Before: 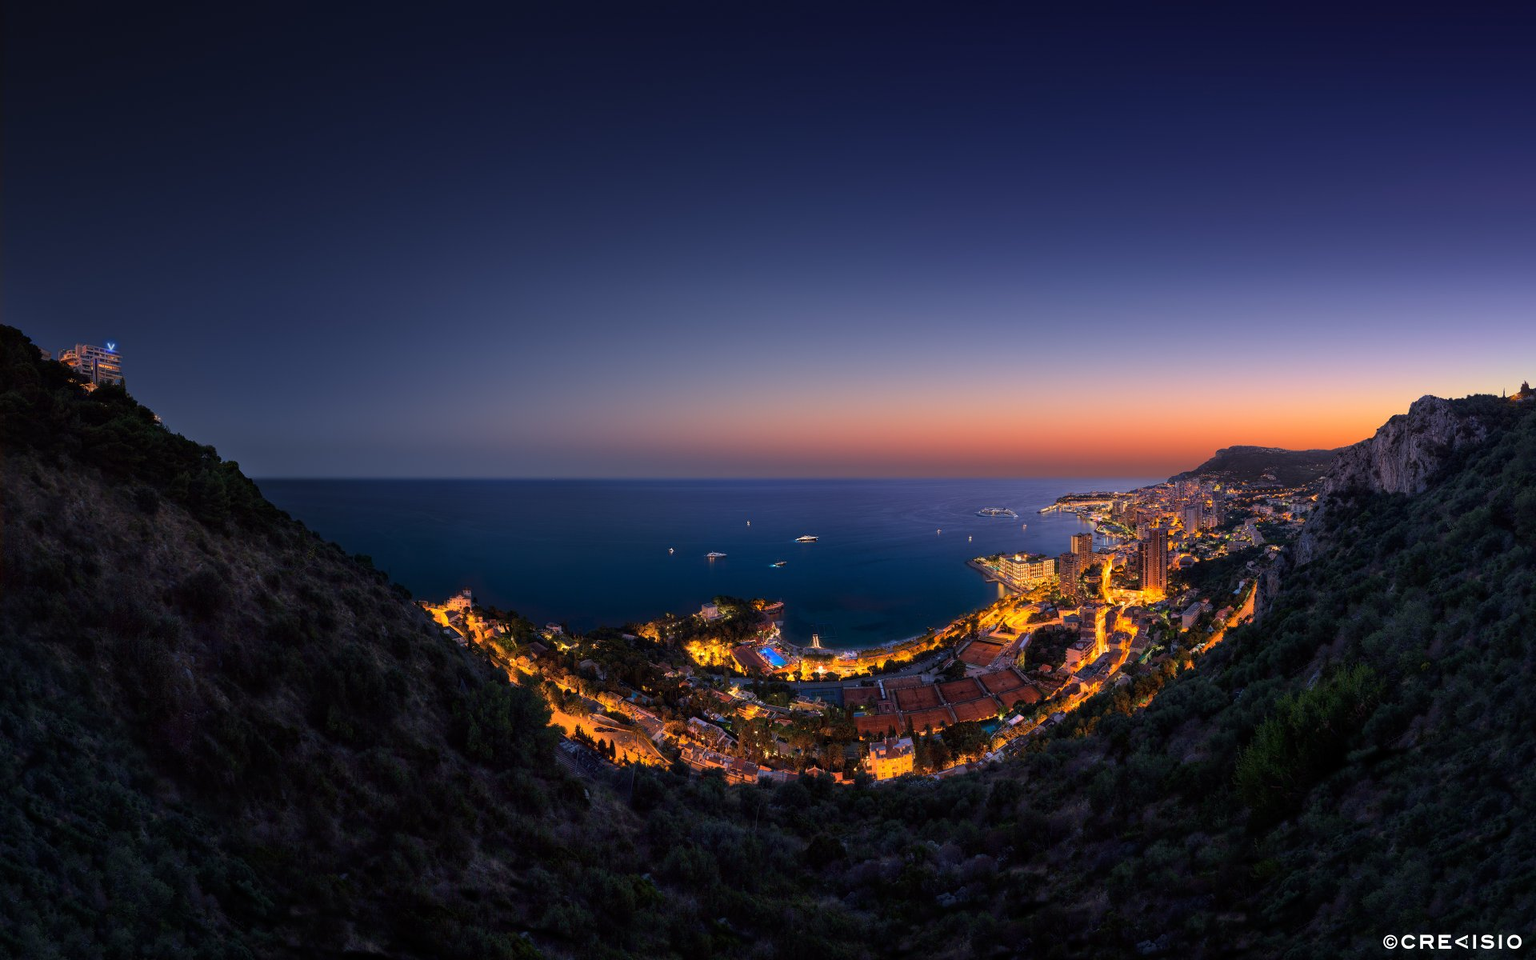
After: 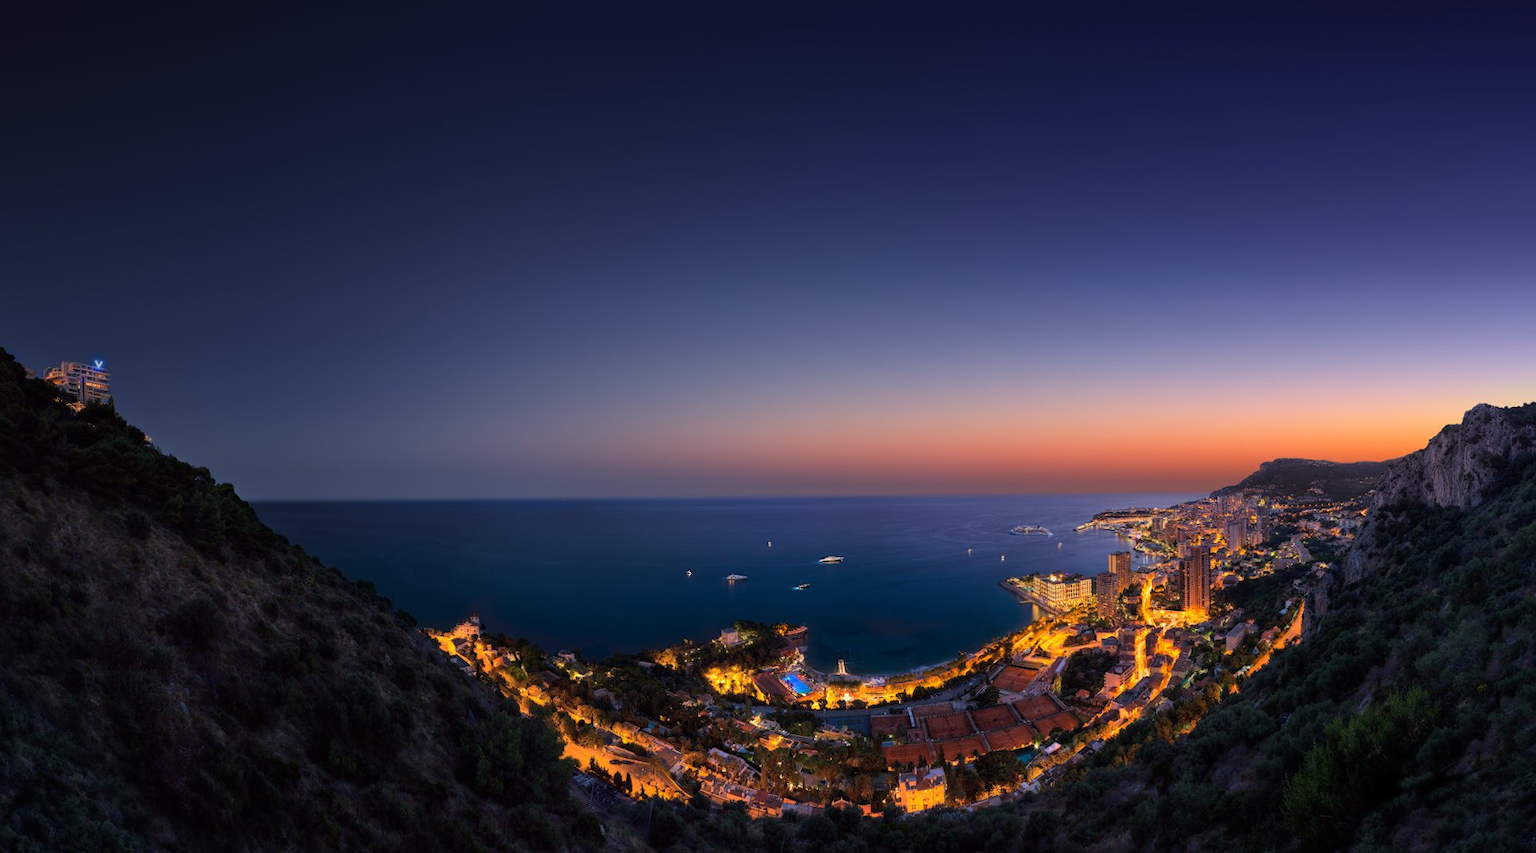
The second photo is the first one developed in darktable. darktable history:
crop and rotate: angle 0.475°, left 0.43%, right 3.09%, bottom 14.147%
